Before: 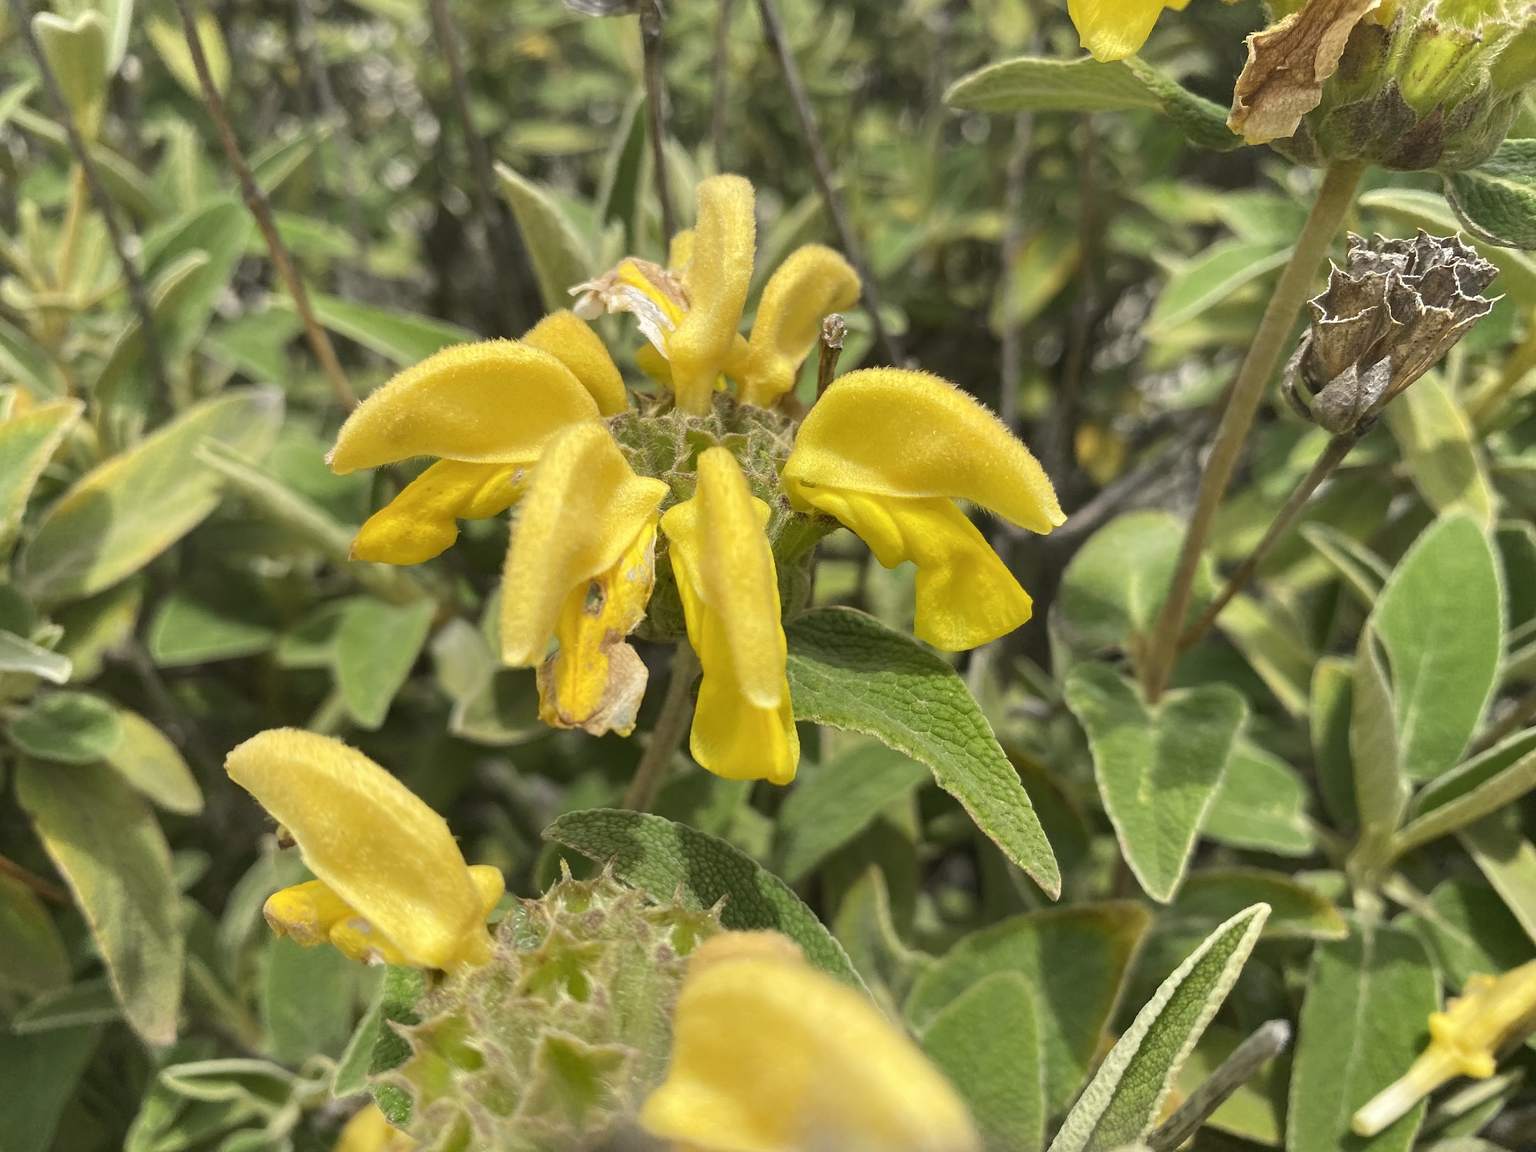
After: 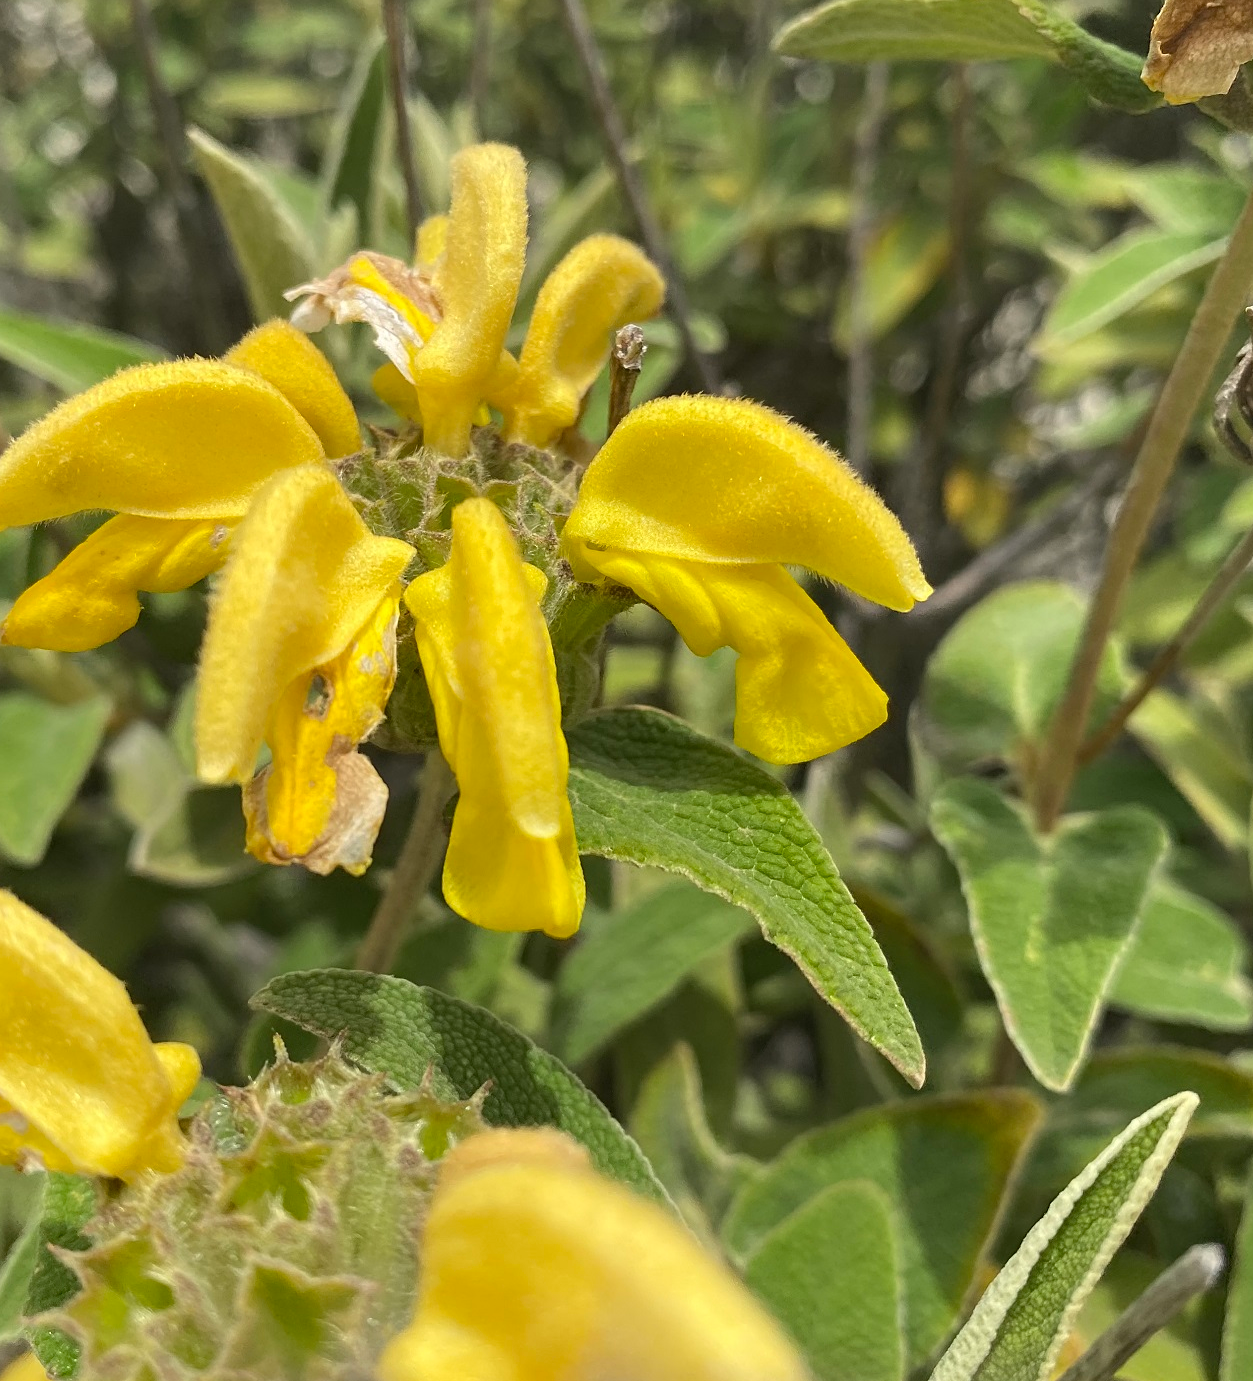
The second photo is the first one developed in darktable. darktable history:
crop and rotate: left 22.85%, top 5.631%, right 14.493%, bottom 2.277%
sharpen: amount 0.2
